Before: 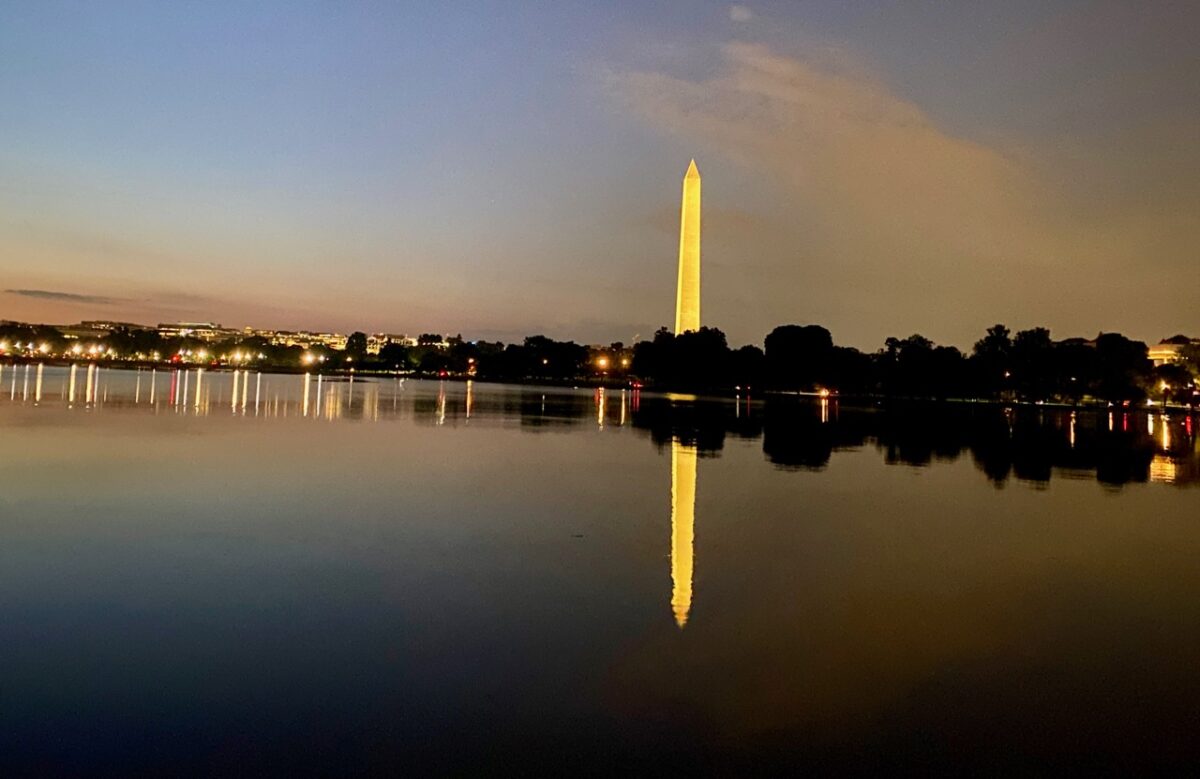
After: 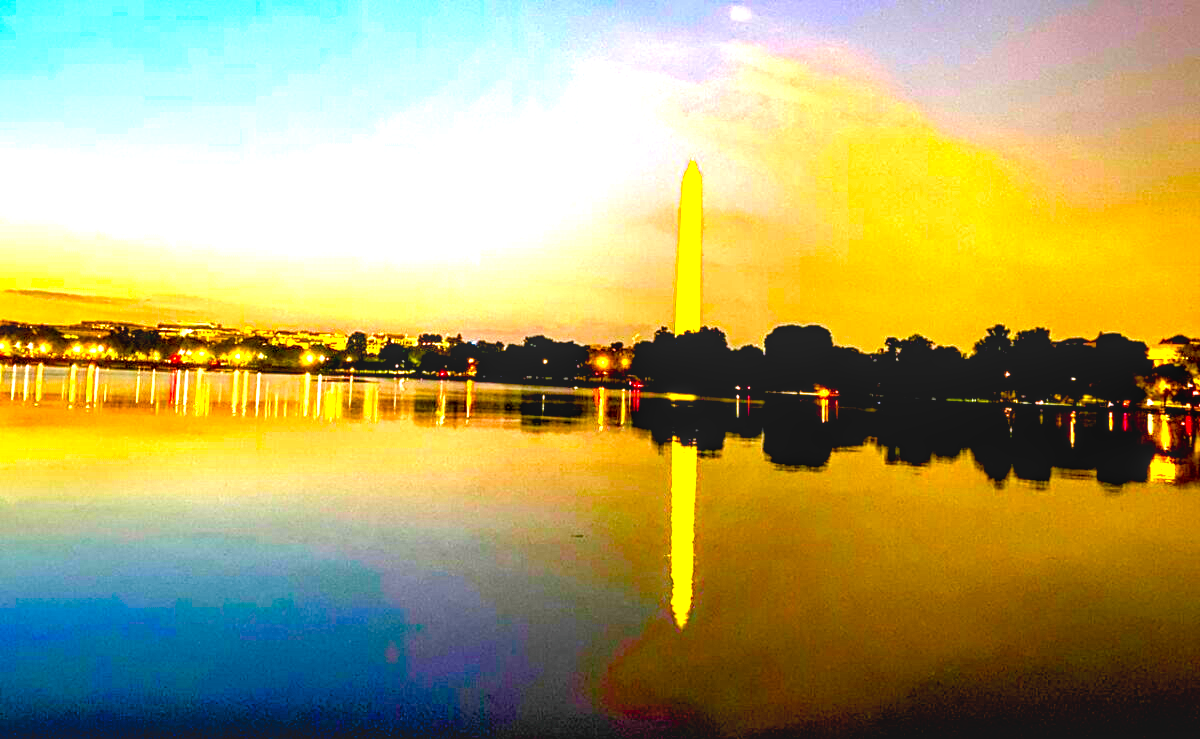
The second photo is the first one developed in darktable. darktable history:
crop and rotate: top 0%, bottom 5.097%
contrast brightness saturation: contrast -0.19, saturation 0.19
exposure: black level correction 0, exposure 1.5 EV, compensate highlight preservation false
local contrast: detail 160%
color balance rgb: linear chroma grading › global chroma 25%, perceptual saturation grading › global saturation 40%, perceptual saturation grading › highlights -50%, perceptual saturation grading › shadows 30%, perceptual brilliance grading › global brilliance 25%, global vibrance 60%
